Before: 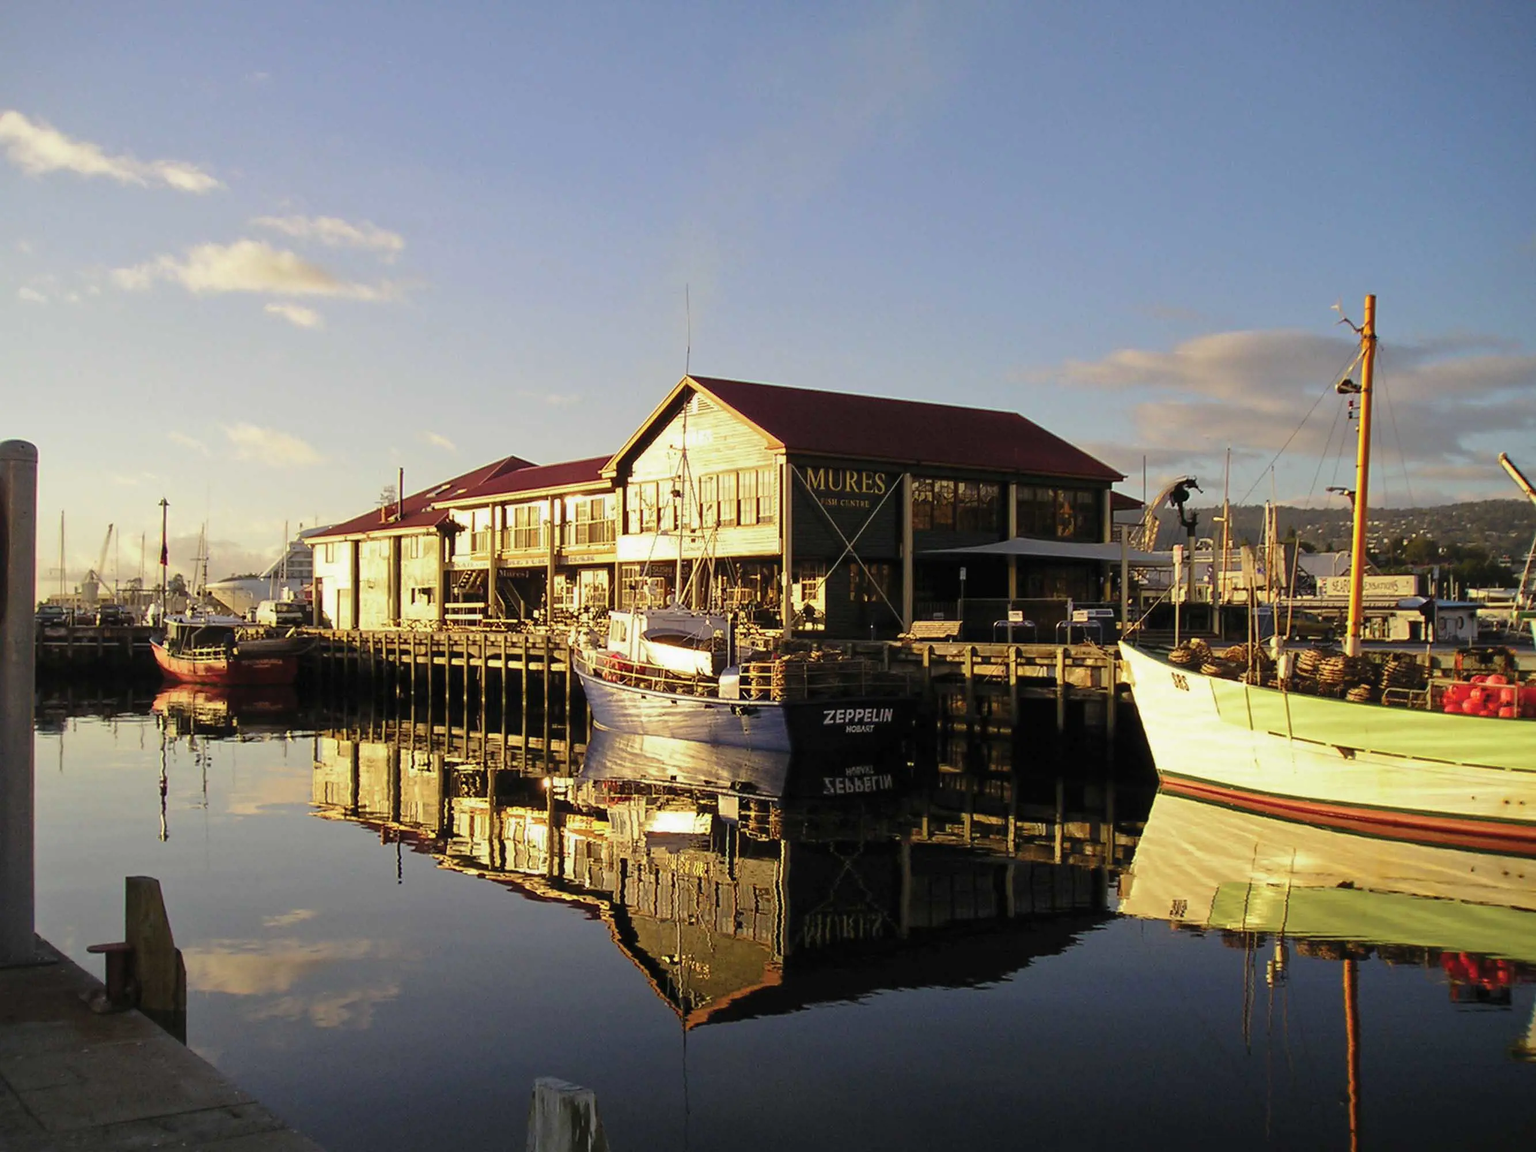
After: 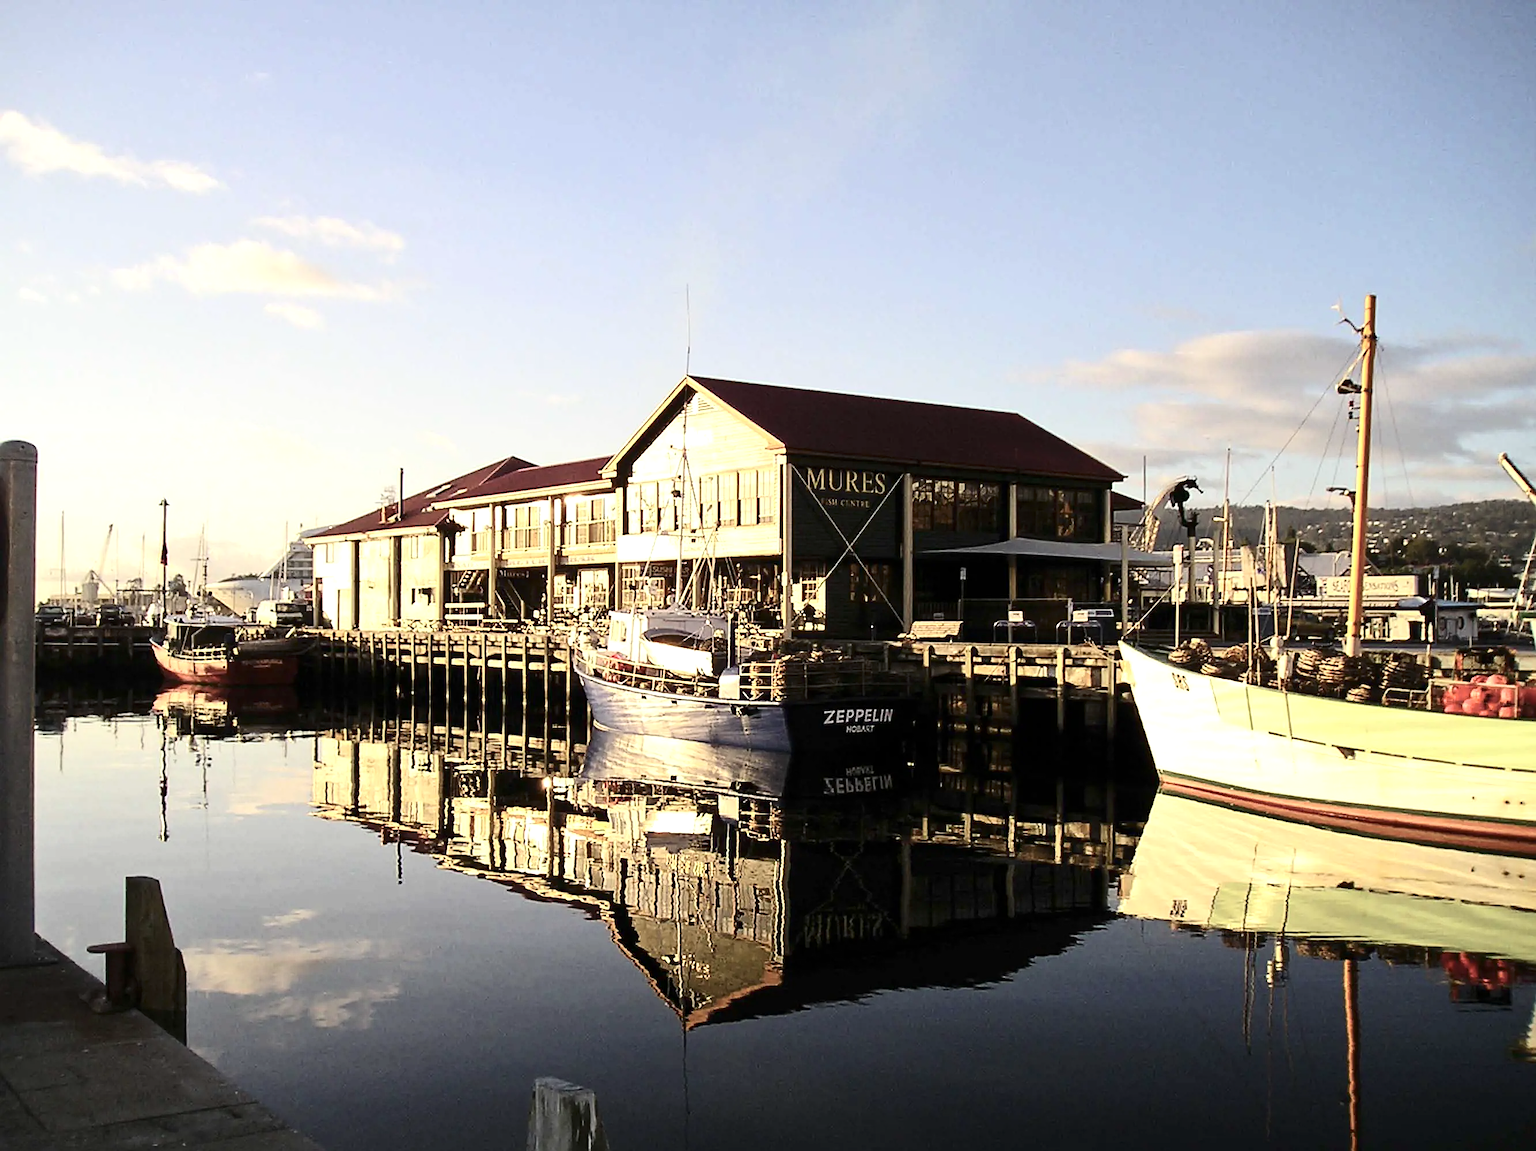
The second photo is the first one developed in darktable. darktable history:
sharpen: on, module defaults
contrast brightness saturation: contrast 0.252, saturation -0.309
exposure: black level correction 0.001, exposure 0.675 EV, compensate highlight preservation false
